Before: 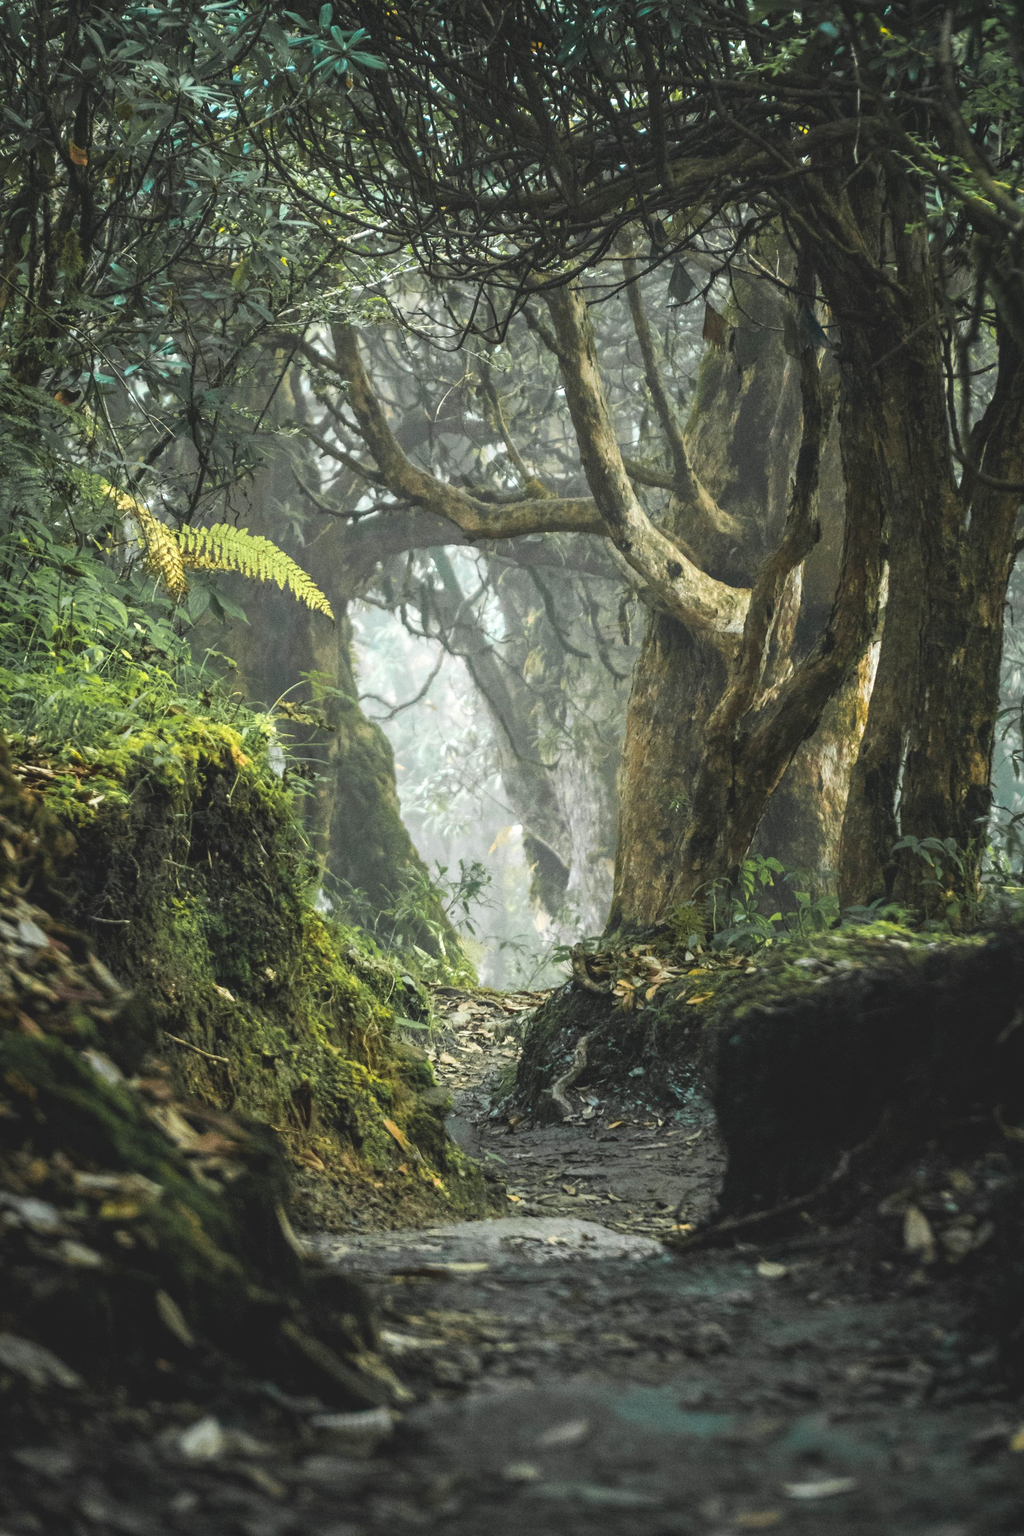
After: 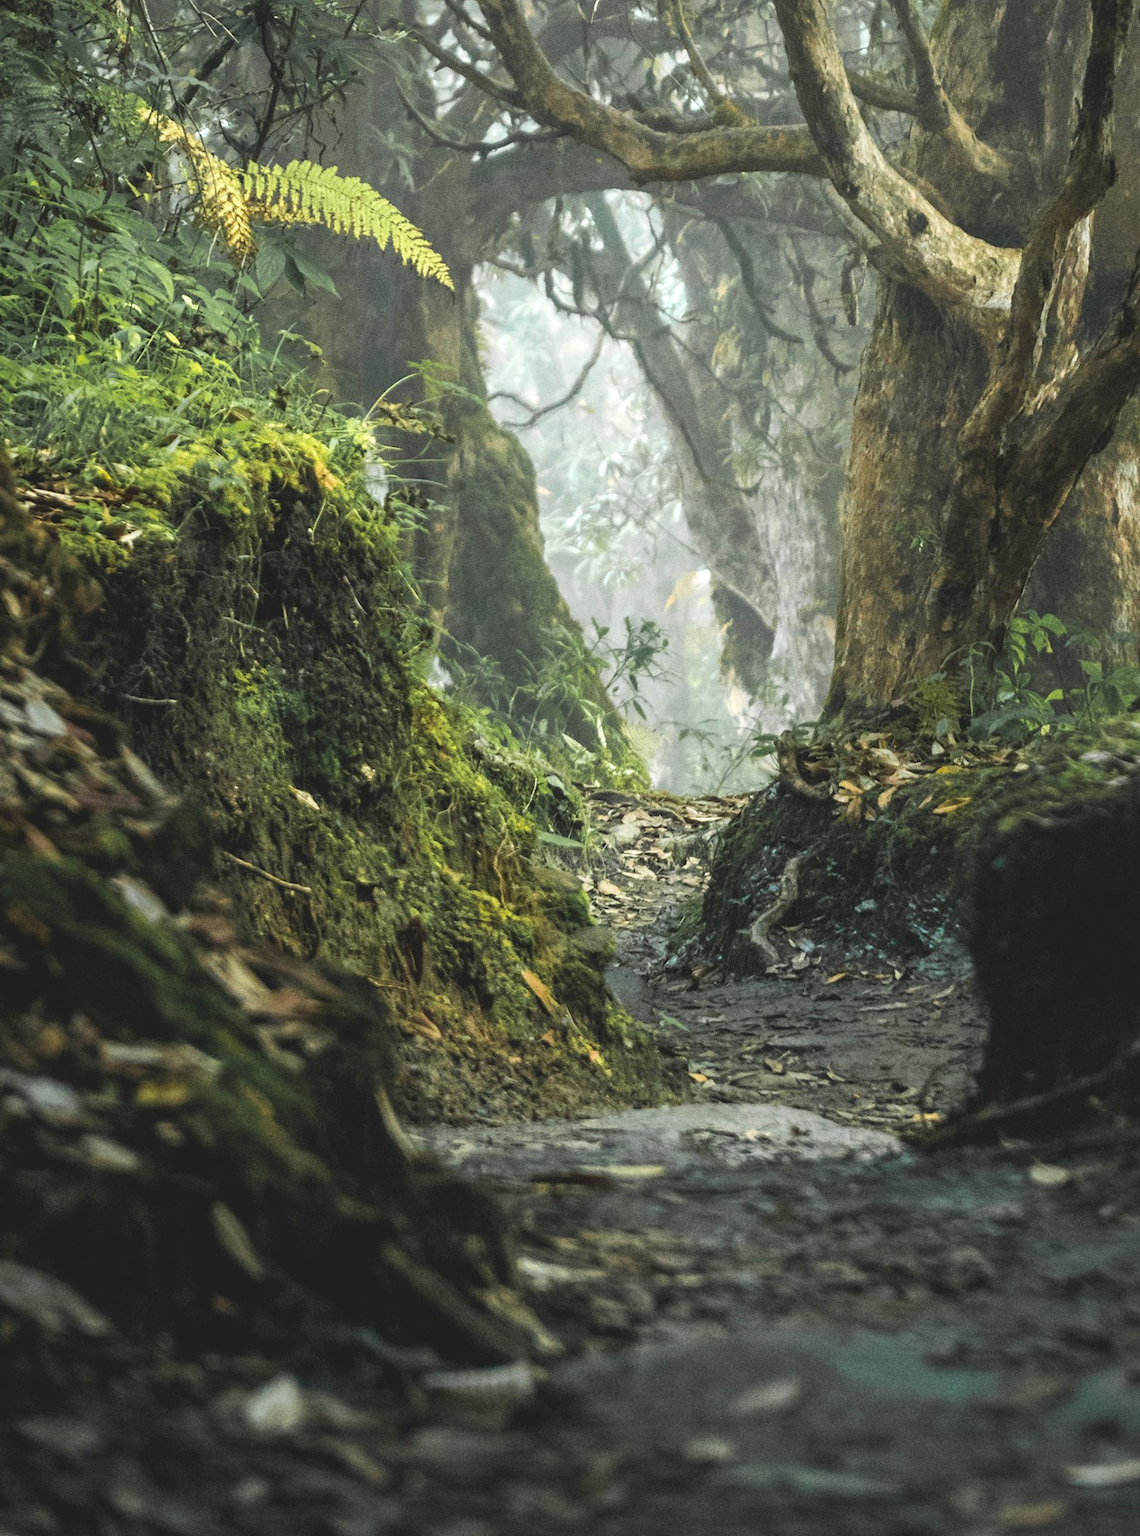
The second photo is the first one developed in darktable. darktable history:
crop: top 26.428%, right 18.011%
